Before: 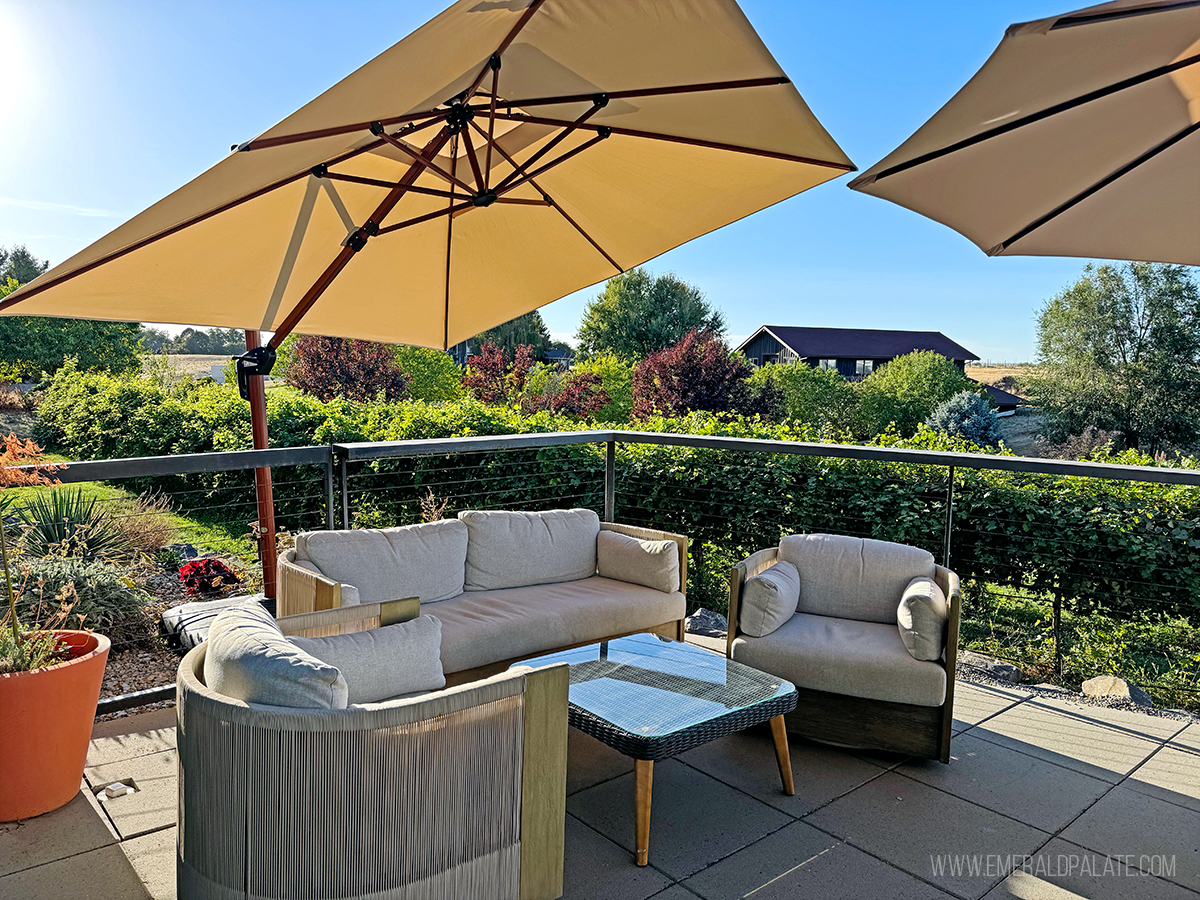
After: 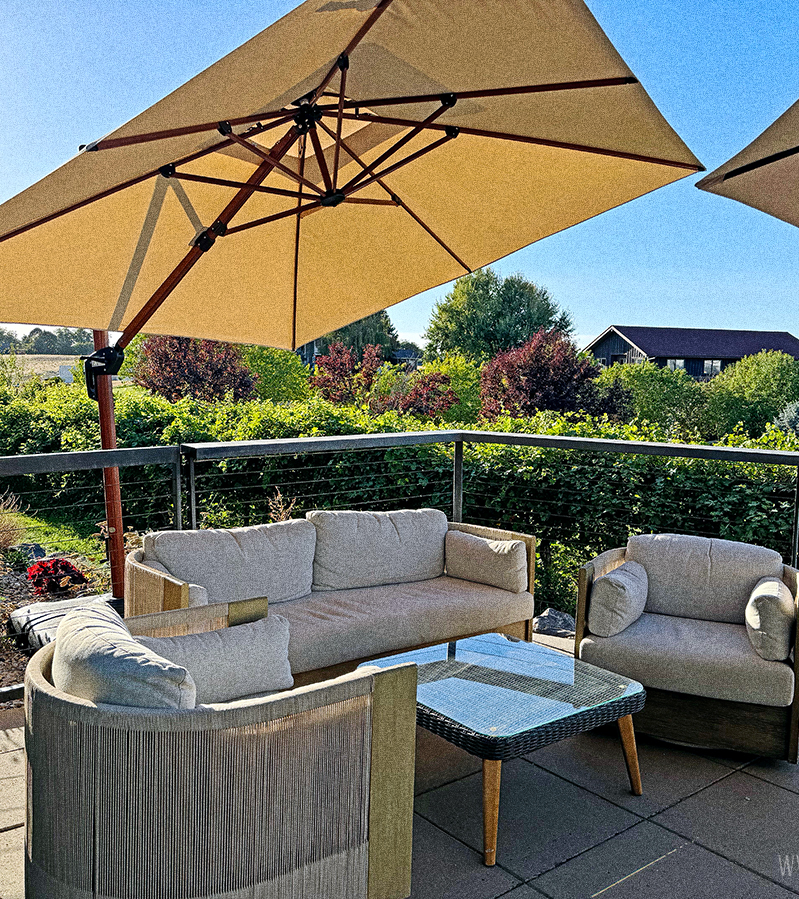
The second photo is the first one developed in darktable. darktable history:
grain: coarseness 10.62 ISO, strength 55.56%
crop and rotate: left 12.673%, right 20.66%
